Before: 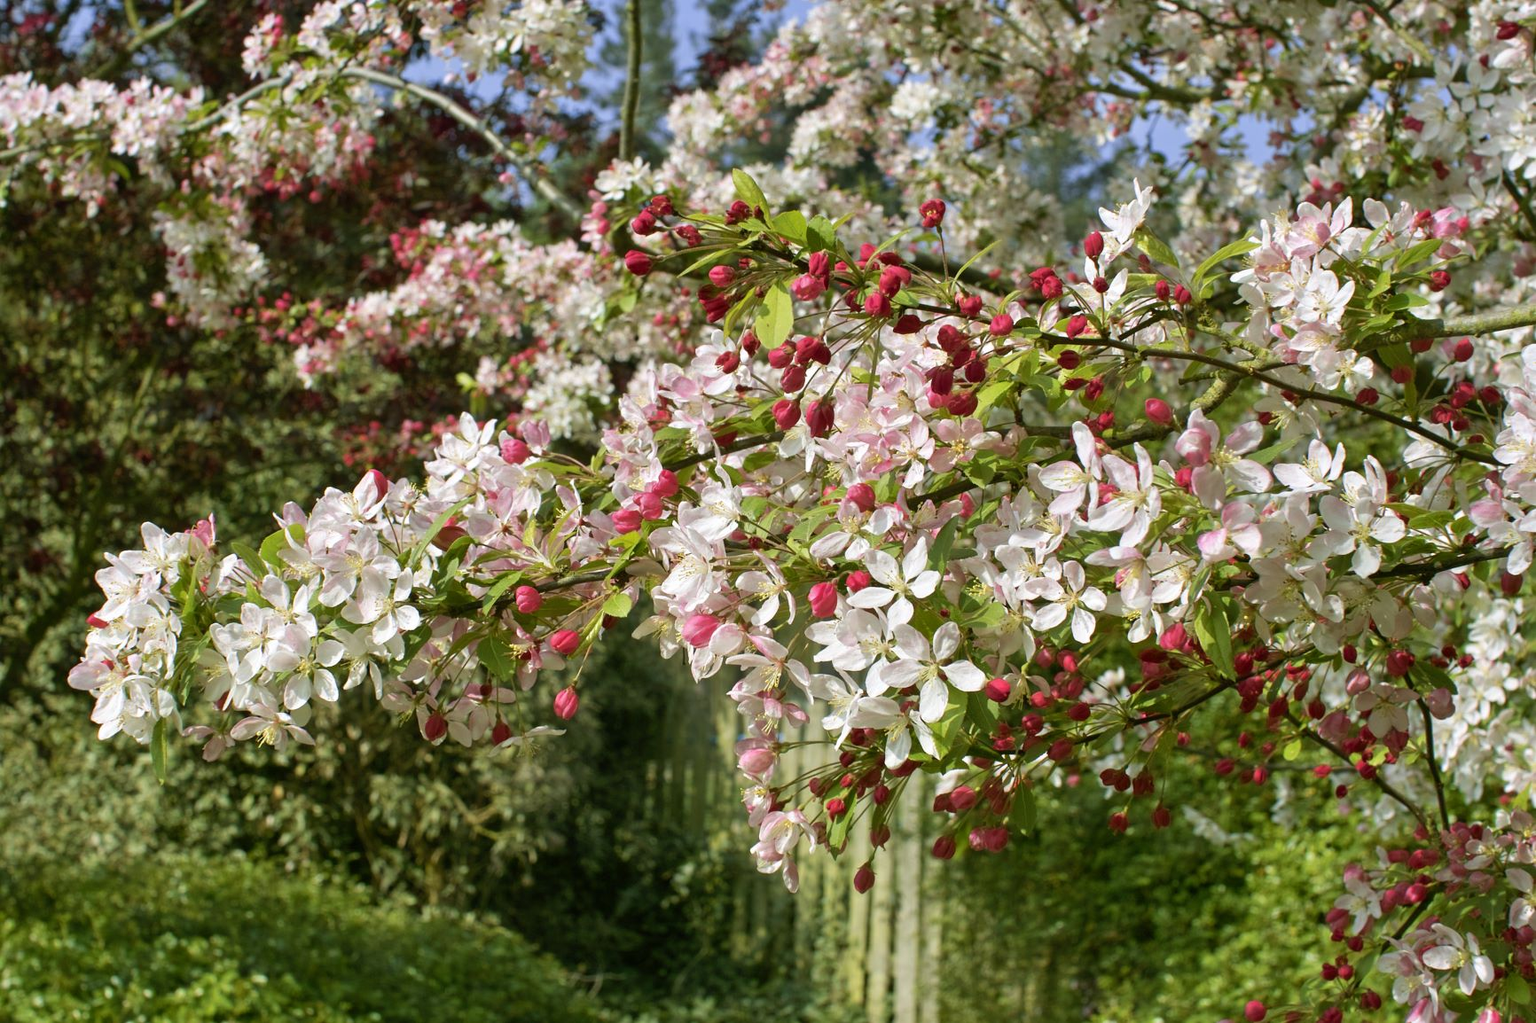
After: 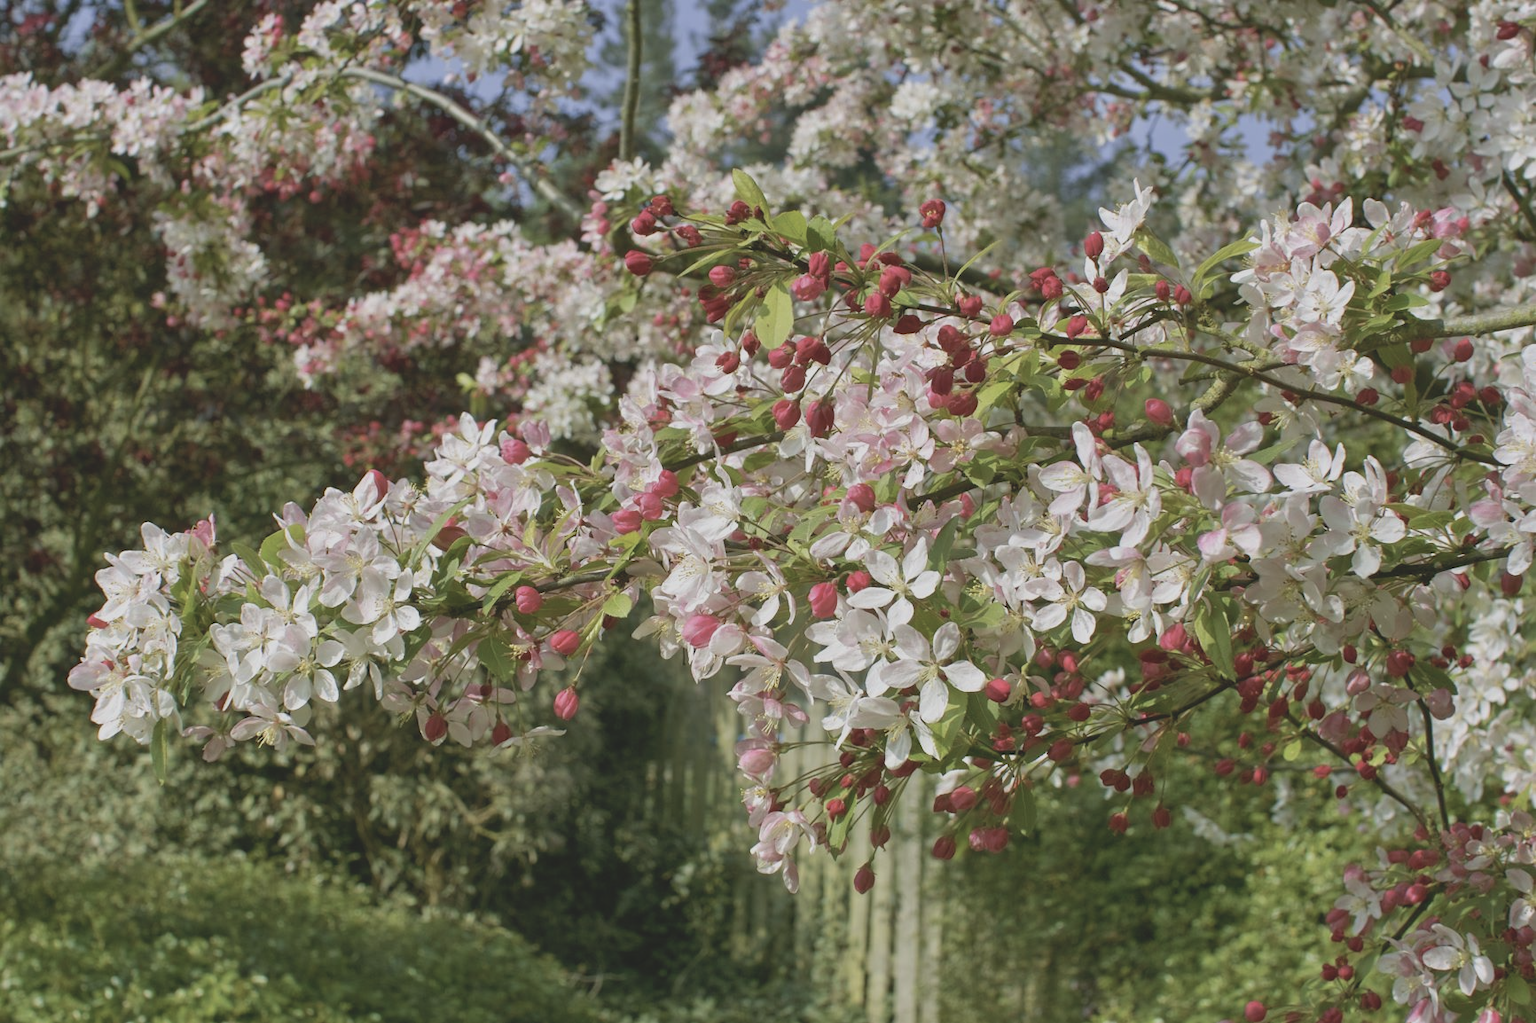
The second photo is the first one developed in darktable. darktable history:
color contrast: green-magenta contrast 1.1, blue-yellow contrast 1.1, unbound 0
contrast brightness saturation: contrast -0.26, saturation -0.43
